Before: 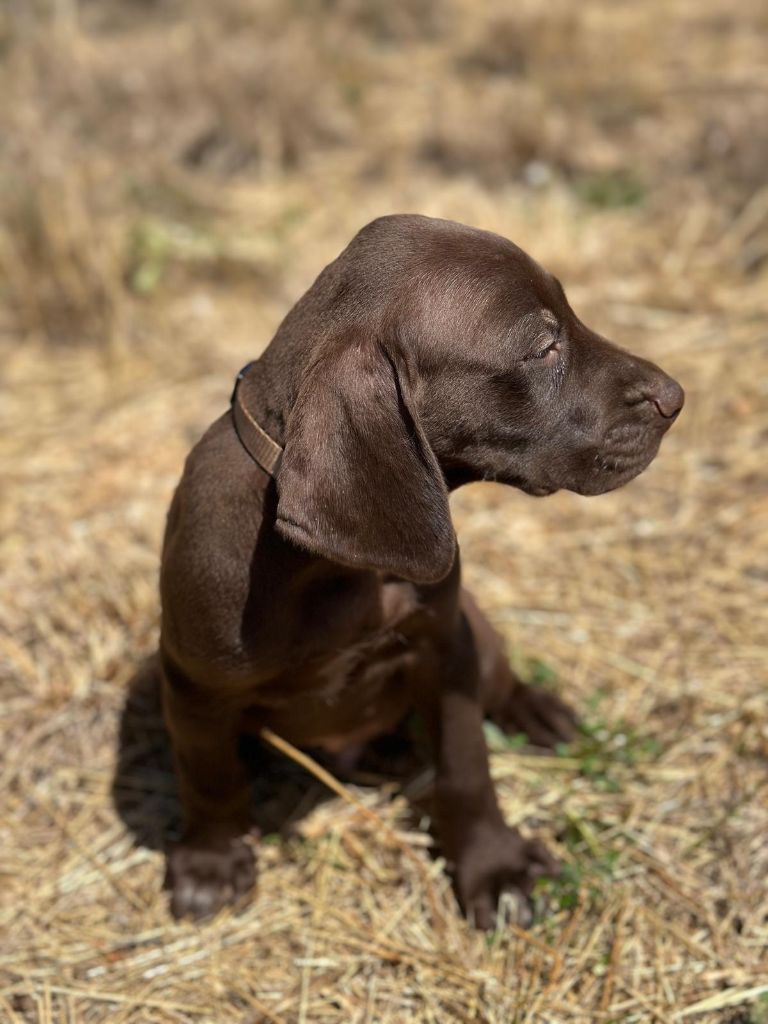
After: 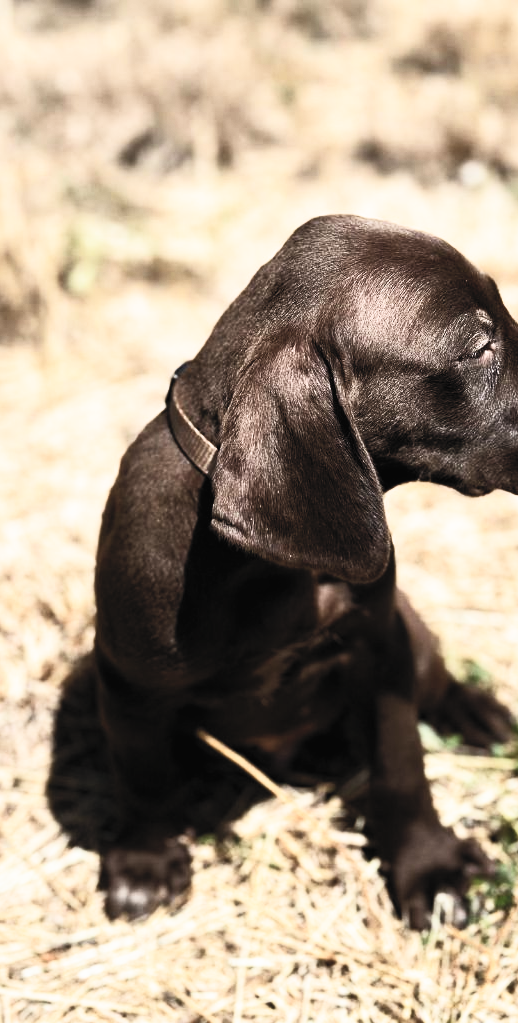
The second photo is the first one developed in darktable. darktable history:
crop and rotate: left 8.59%, right 23.956%
filmic rgb: black relative exposure -6.43 EV, white relative exposure 2.42 EV, threshold 5.96 EV, target white luminance 99.913%, hardness 5.25, latitude 0.507%, contrast 1.434, highlights saturation mix 2.44%, preserve chrominance no, color science v5 (2021), contrast in shadows safe, contrast in highlights safe, enable highlight reconstruction true
contrast brightness saturation: contrast 0.555, brightness 0.568, saturation -0.328
